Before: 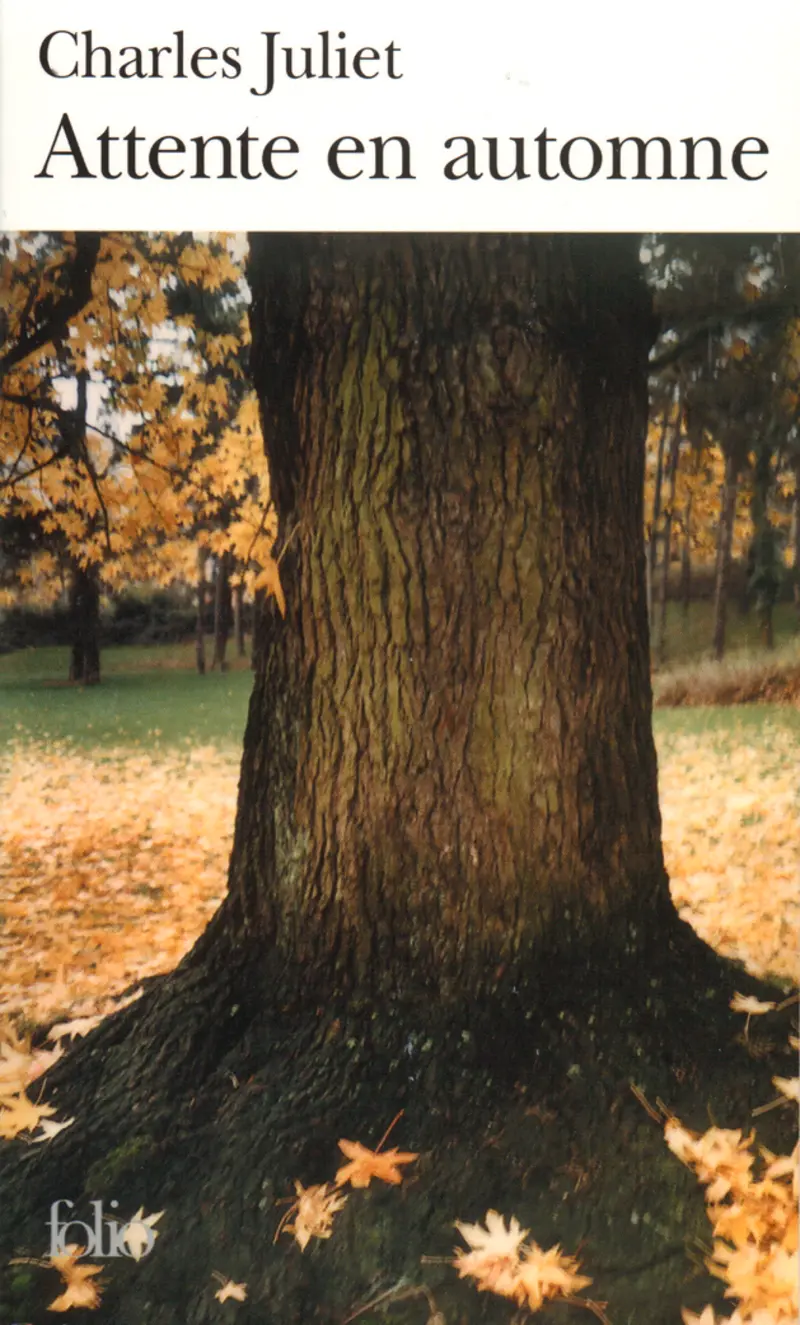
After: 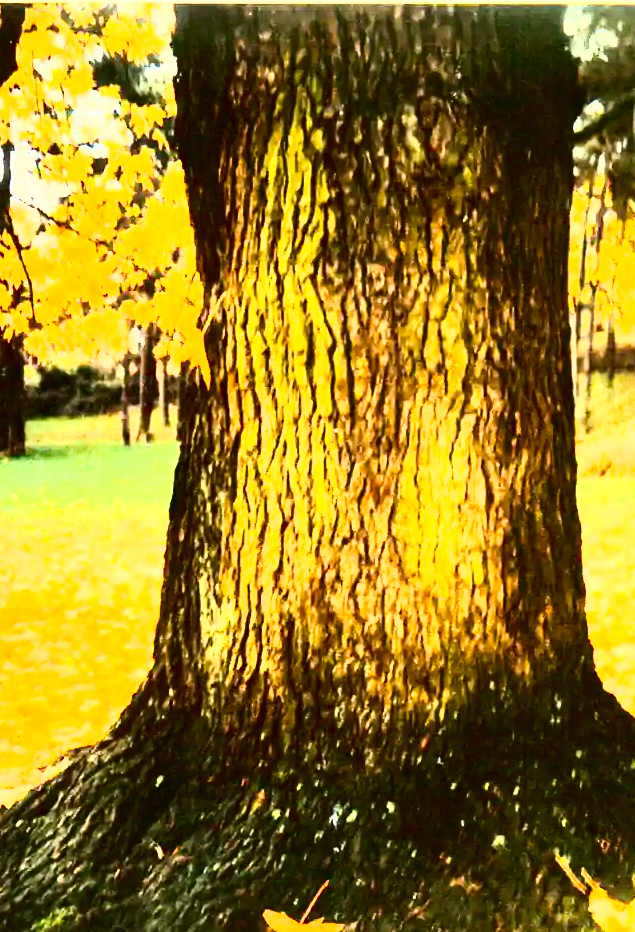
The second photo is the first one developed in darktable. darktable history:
color balance rgb: perceptual saturation grading › global saturation 23.207%, perceptual saturation grading › highlights -23.968%, perceptual saturation grading › mid-tones 24.433%, perceptual saturation grading › shadows 39.116%, global vibrance 20%
color correction: highlights a* -1.73, highlights b* 10.41, shadows a* 0.71, shadows b* 18.71
exposure: black level correction 0, exposure 1.123 EV, compensate highlight preservation false
haze removal: compatibility mode true, adaptive false
tone curve: curves: ch0 [(0, 0) (0.003, 0) (0.011, 0.001) (0.025, 0.003) (0.044, 0.003) (0.069, 0.006) (0.1, 0.009) (0.136, 0.014) (0.177, 0.029) (0.224, 0.061) (0.277, 0.127) (0.335, 0.218) (0.399, 0.38) (0.468, 0.588) (0.543, 0.809) (0.623, 0.947) (0.709, 0.987) (0.801, 0.99) (0.898, 0.99) (1, 1)], color space Lab, independent channels, preserve colors none
contrast brightness saturation: contrast 0.241, brightness 0.246, saturation 0.394
crop: left 9.485%, top 17.319%, right 11.035%, bottom 12.309%
